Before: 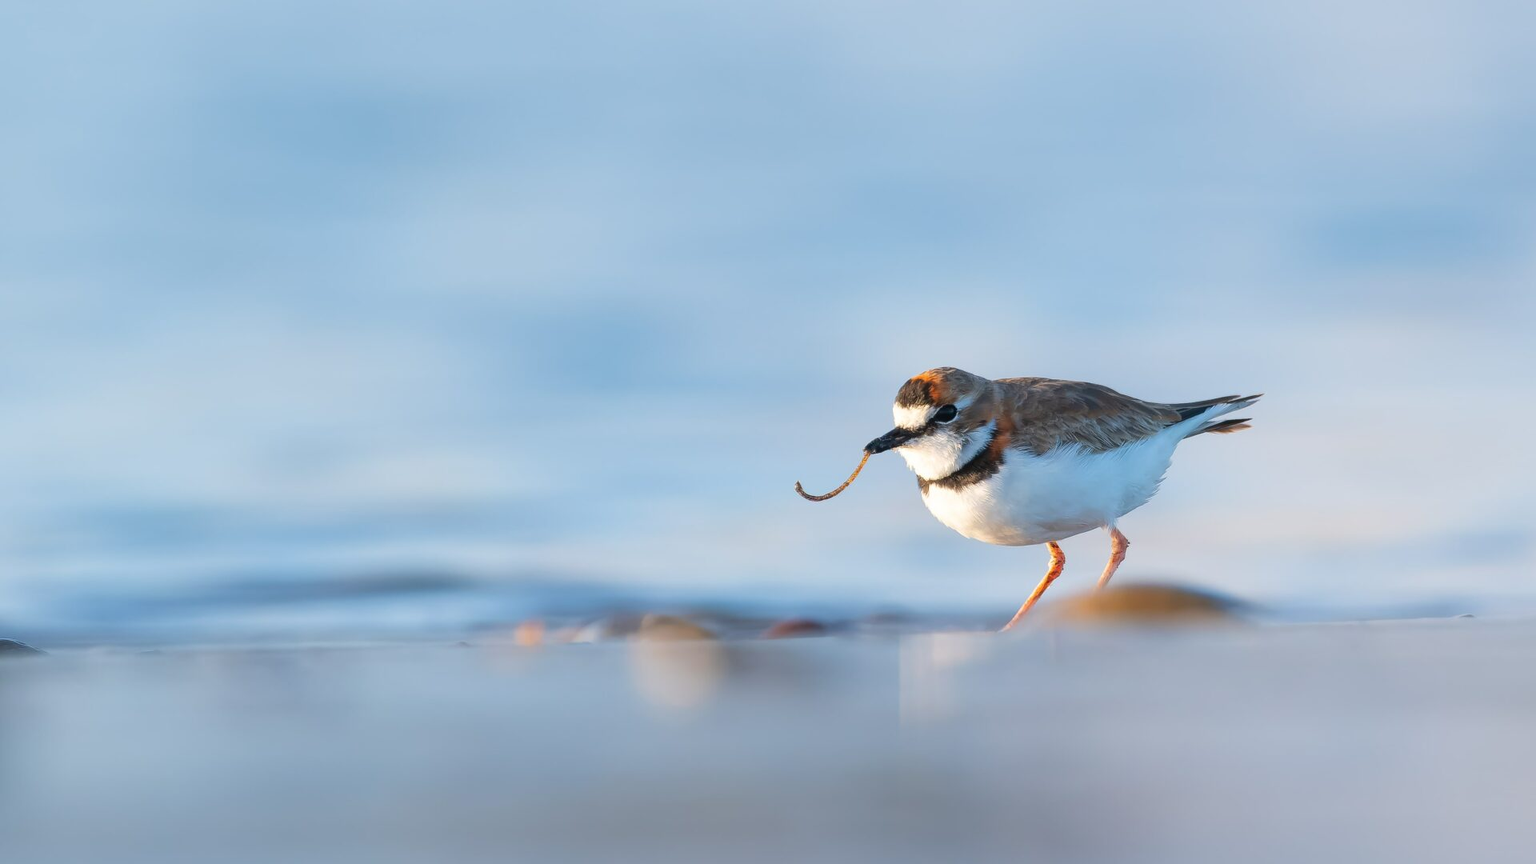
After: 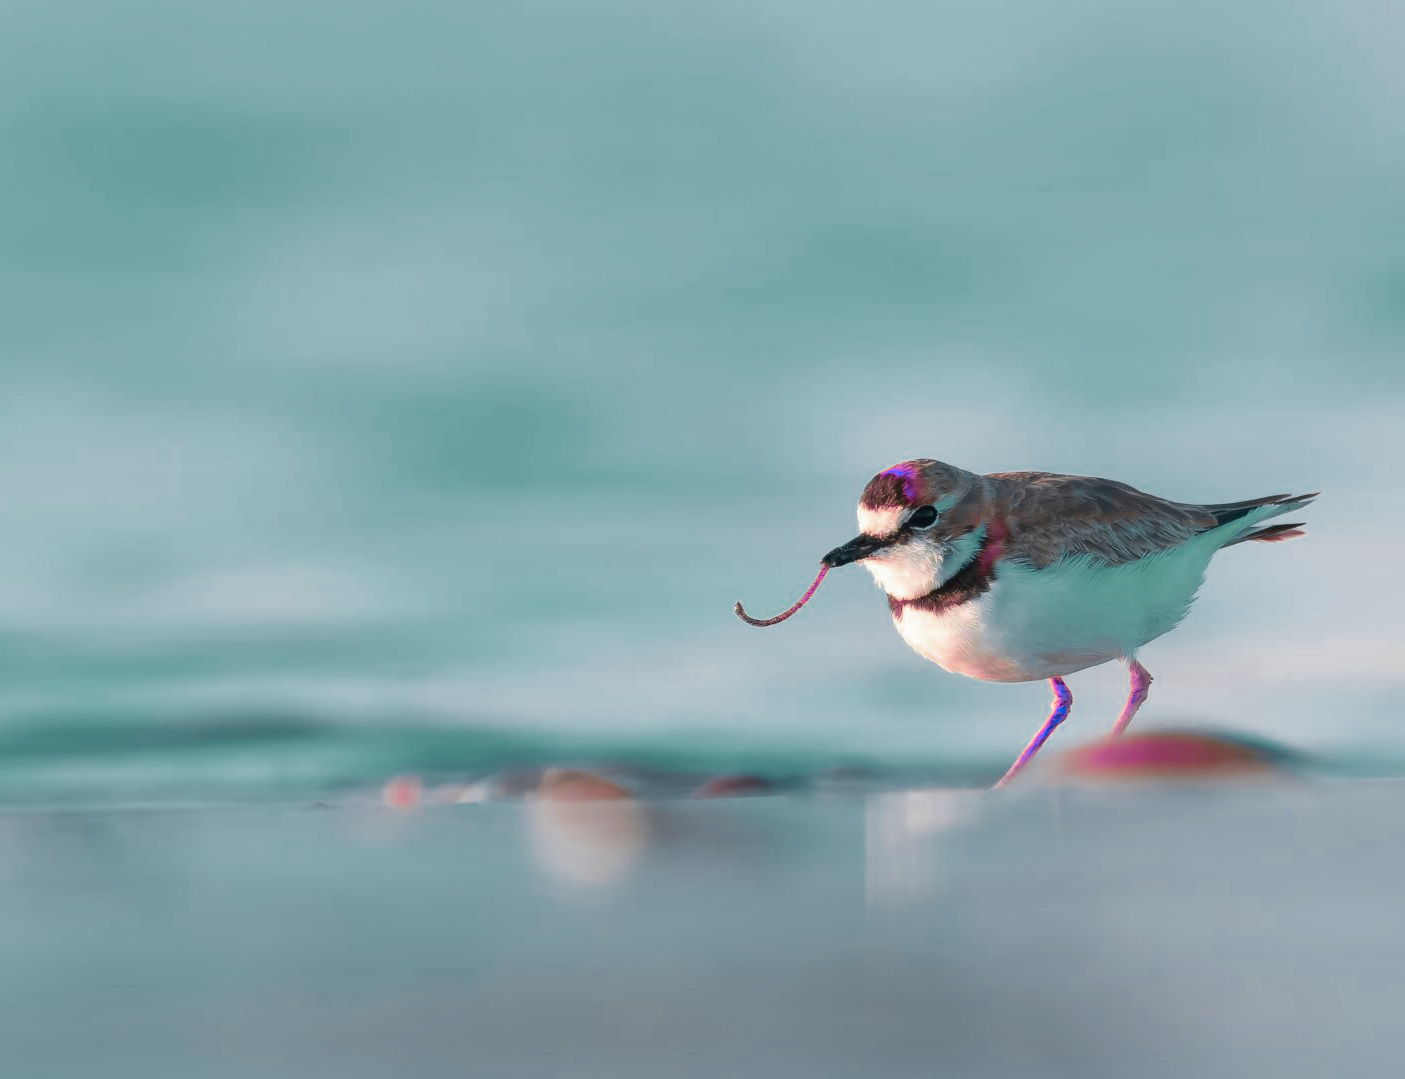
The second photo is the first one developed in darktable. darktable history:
color zones: curves: ch0 [(0.826, 0.353)]; ch1 [(0.242, 0.647) (0.889, 0.342)]; ch2 [(0.246, 0.089) (0.969, 0.068)]
crop: left 13.536%, right 13.245%
tone equalizer: edges refinement/feathering 500, mask exposure compensation -1.57 EV, preserve details no
